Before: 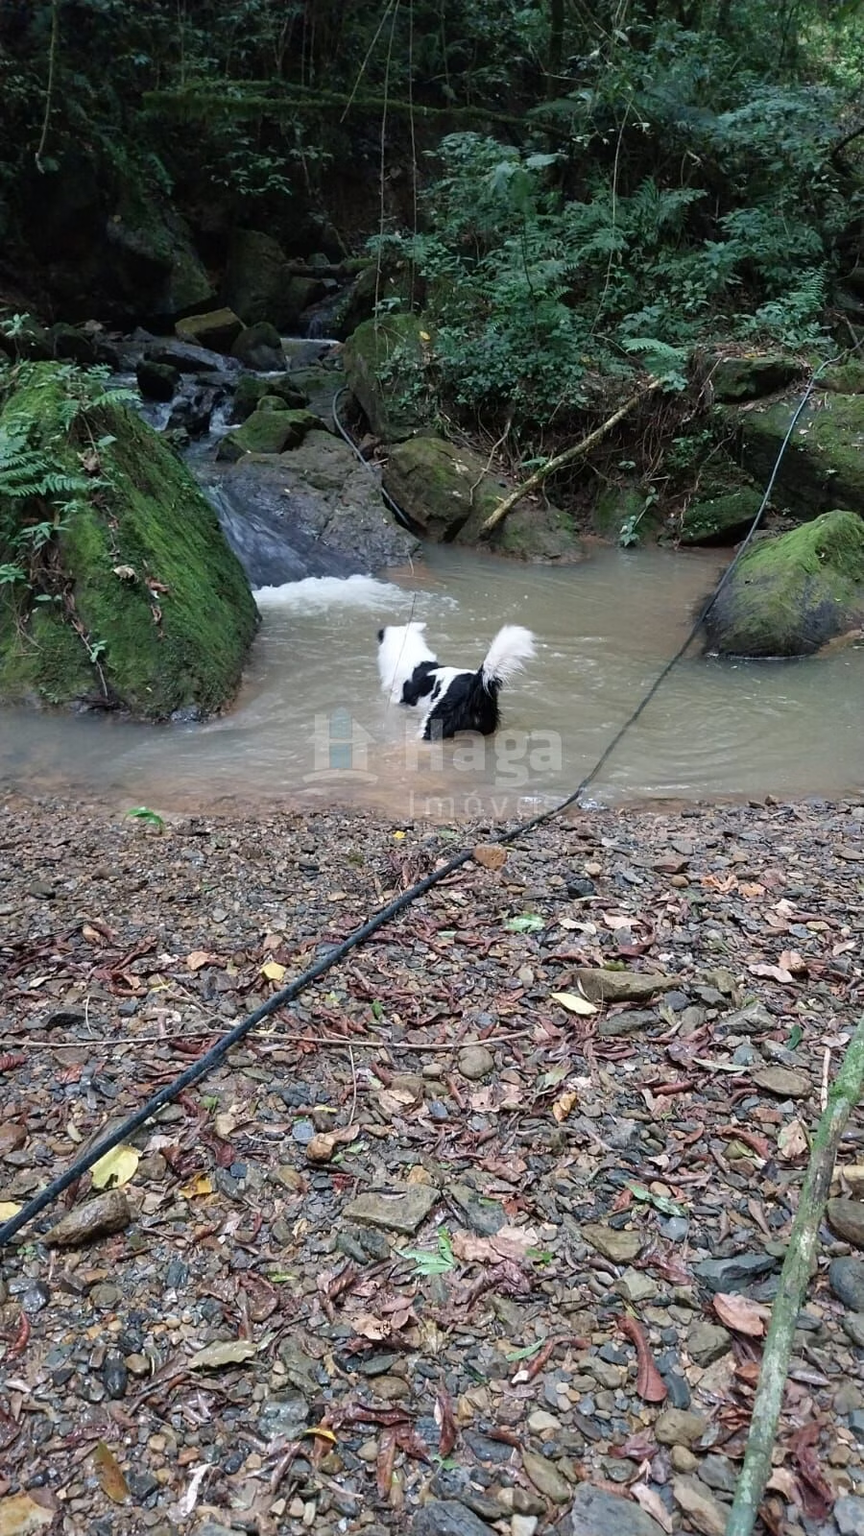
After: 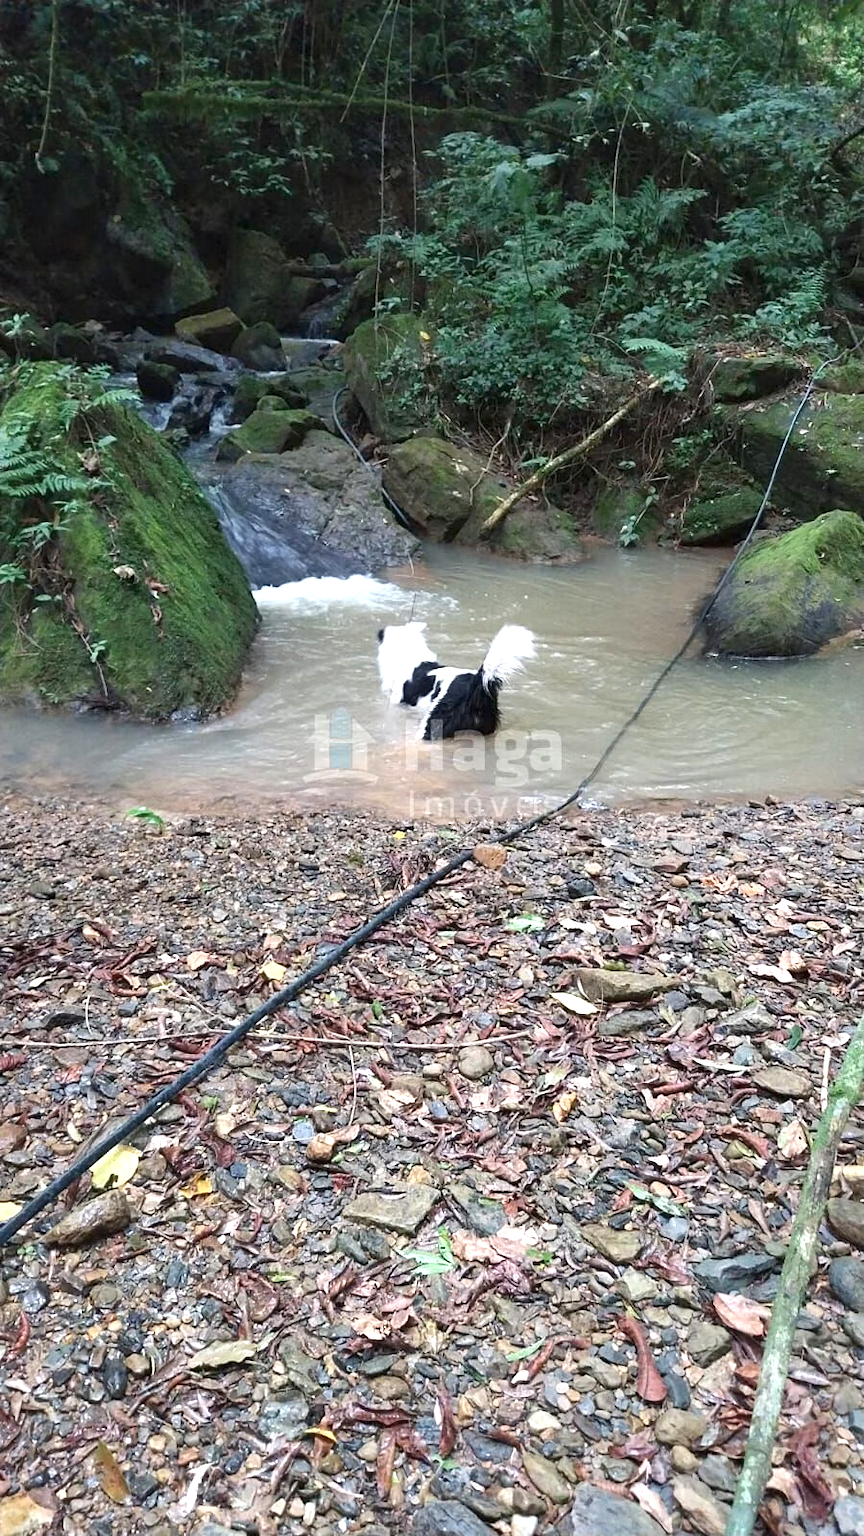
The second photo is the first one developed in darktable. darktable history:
exposure: black level correction 0, exposure 1 EV, compensate highlight preservation false
tone equalizer: -8 EV 0.255 EV, -7 EV 0.392 EV, -6 EV 0.397 EV, -5 EV 0.221 EV, -3 EV -0.247 EV, -2 EV -0.424 EV, -1 EV -0.431 EV, +0 EV -0.255 EV
